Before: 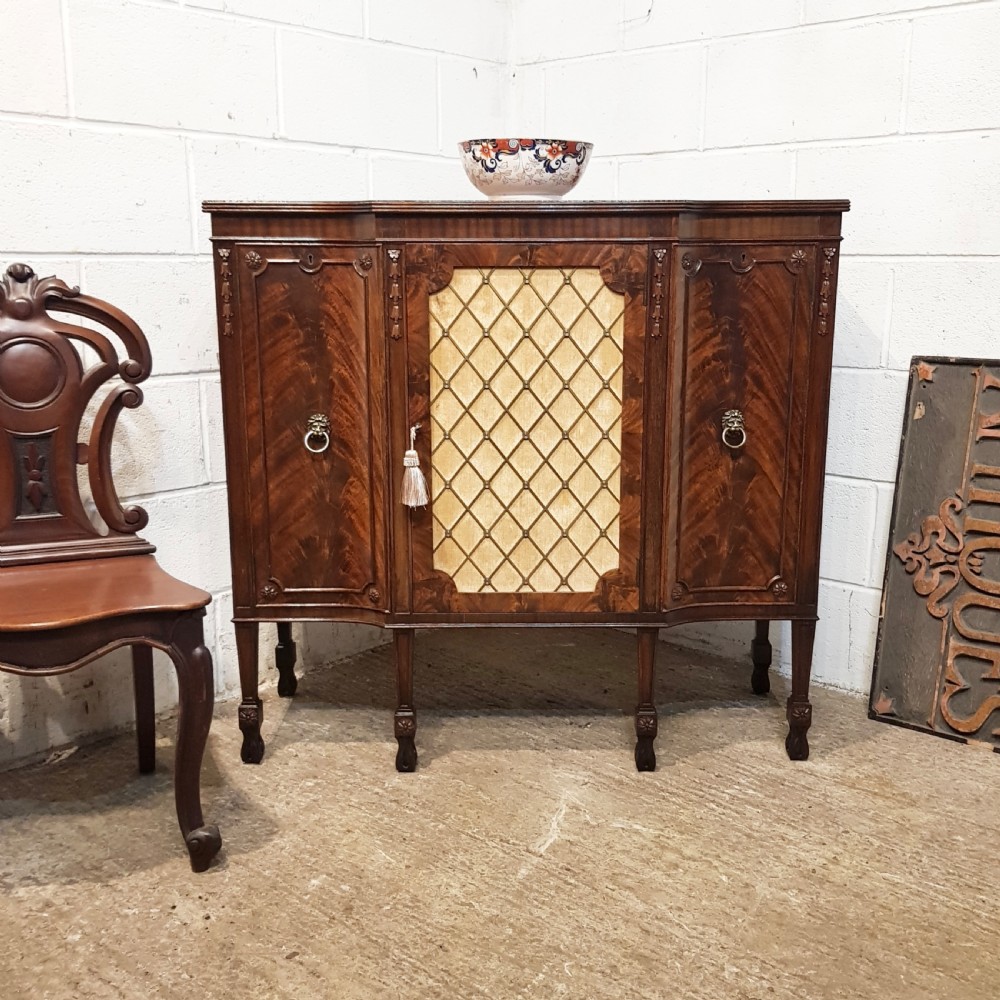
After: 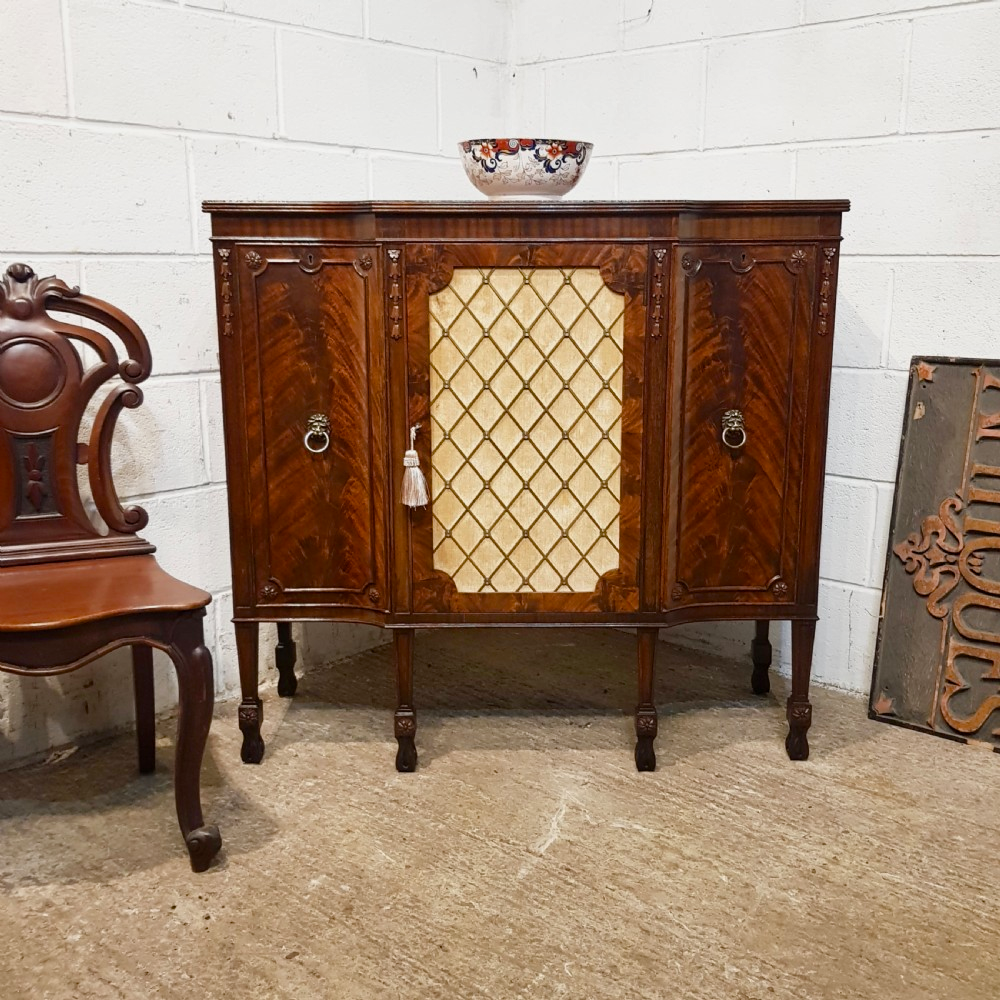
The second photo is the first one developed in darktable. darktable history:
shadows and highlights: shadows -87.07, highlights -37.16, soften with gaussian
color balance rgb: shadows lift › chroma 1.045%, shadows lift › hue 216.64°, perceptual saturation grading › global saturation 20%, perceptual saturation grading › highlights -25.791%, perceptual saturation grading › shadows 25.906%
exposure: exposure -0.14 EV, compensate highlight preservation false
